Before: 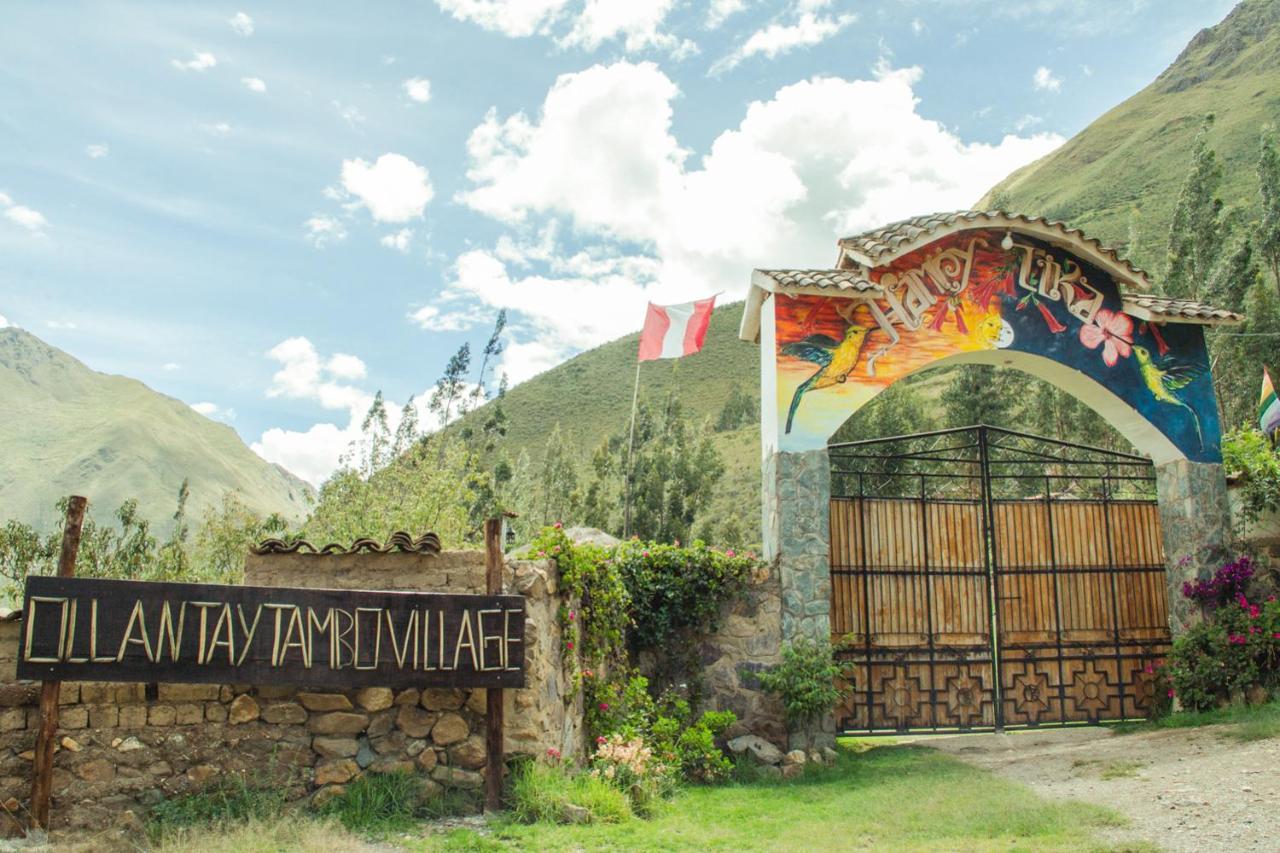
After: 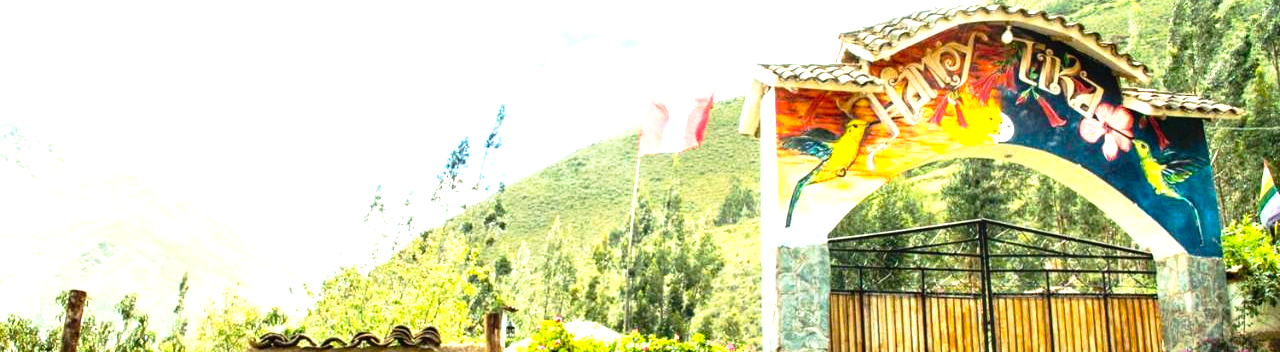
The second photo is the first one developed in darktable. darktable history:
crop and rotate: top 24.218%, bottom 34.488%
color balance rgb: shadows lift › luminance -10.316%, perceptual saturation grading › global saturation -0.079%, perceptual brilliance grading › highlights 47.523%, perceptual brilliance grading › mid-tones 21.216%, perceptual brilliance grading › shadows -5.76%, global vibrance 39.796%
tone curve: curves: ch0 [(0.024, 0) (0.075, 0.034) (0.145, 0.098) (0.257, 0.259) (0.408, 0.45) (0.611, 0.64) (0.81, 0.857) (1, 1)]; ch1 [(0, 0) (0.287, 0.198) (0.501, 0.506) (0.56, 0.57) (0.712, 0.777) (0.976, 0.992)]; ch2 [(0, 0) (0.5, 0.5) (0.523, 0.552) (0.59, 0.603) (0.681, 0.754) (1, 1)], preserve colors none
